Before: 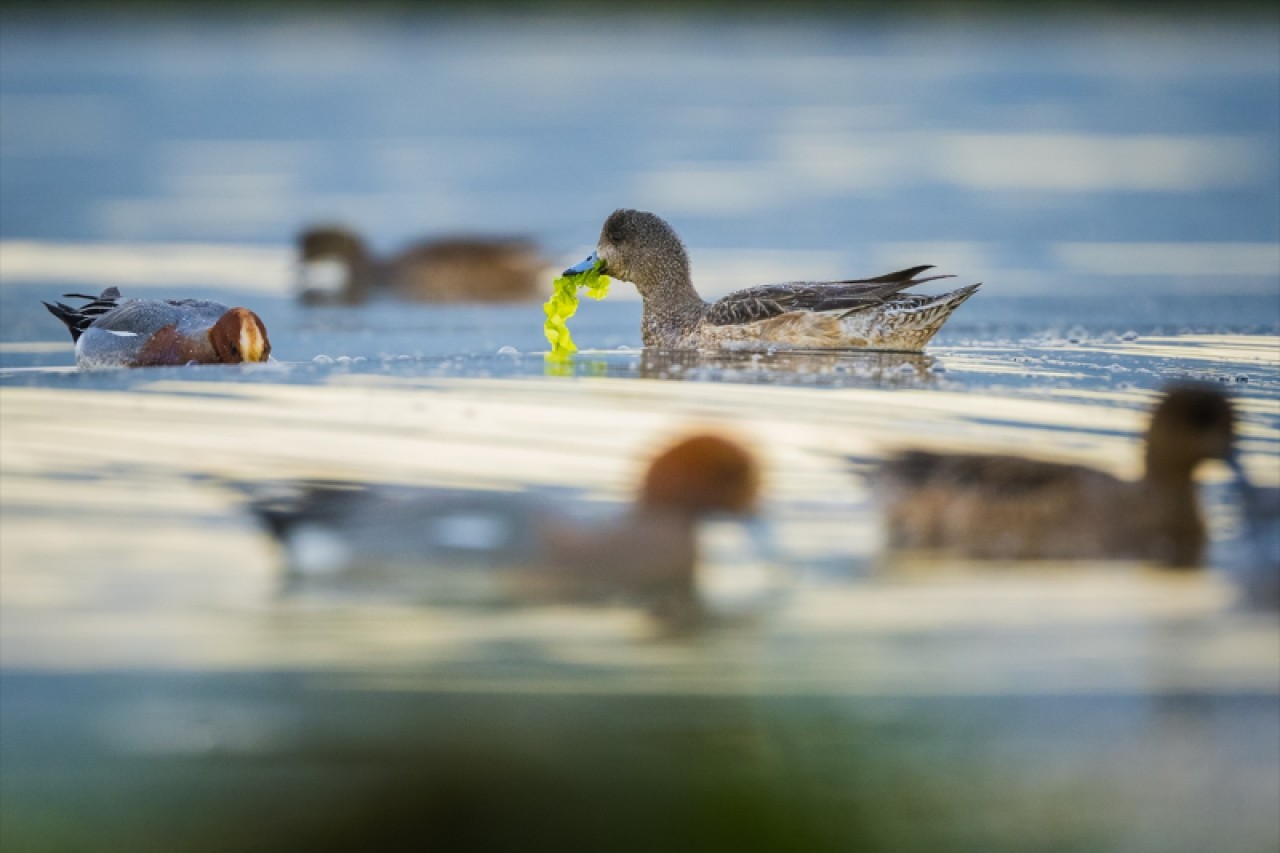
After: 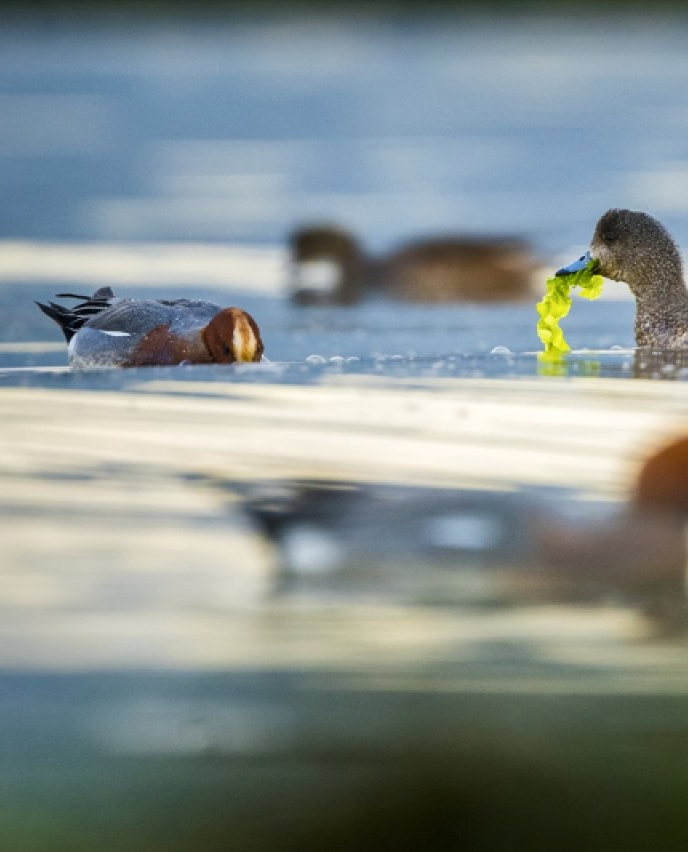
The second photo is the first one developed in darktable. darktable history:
crop: left 0.587%, right 45.588%, bottom 0.086%
local contrast: mode bilateral grid, contrast 20, coarseness 50, detail 150%, midtone range 0.2
